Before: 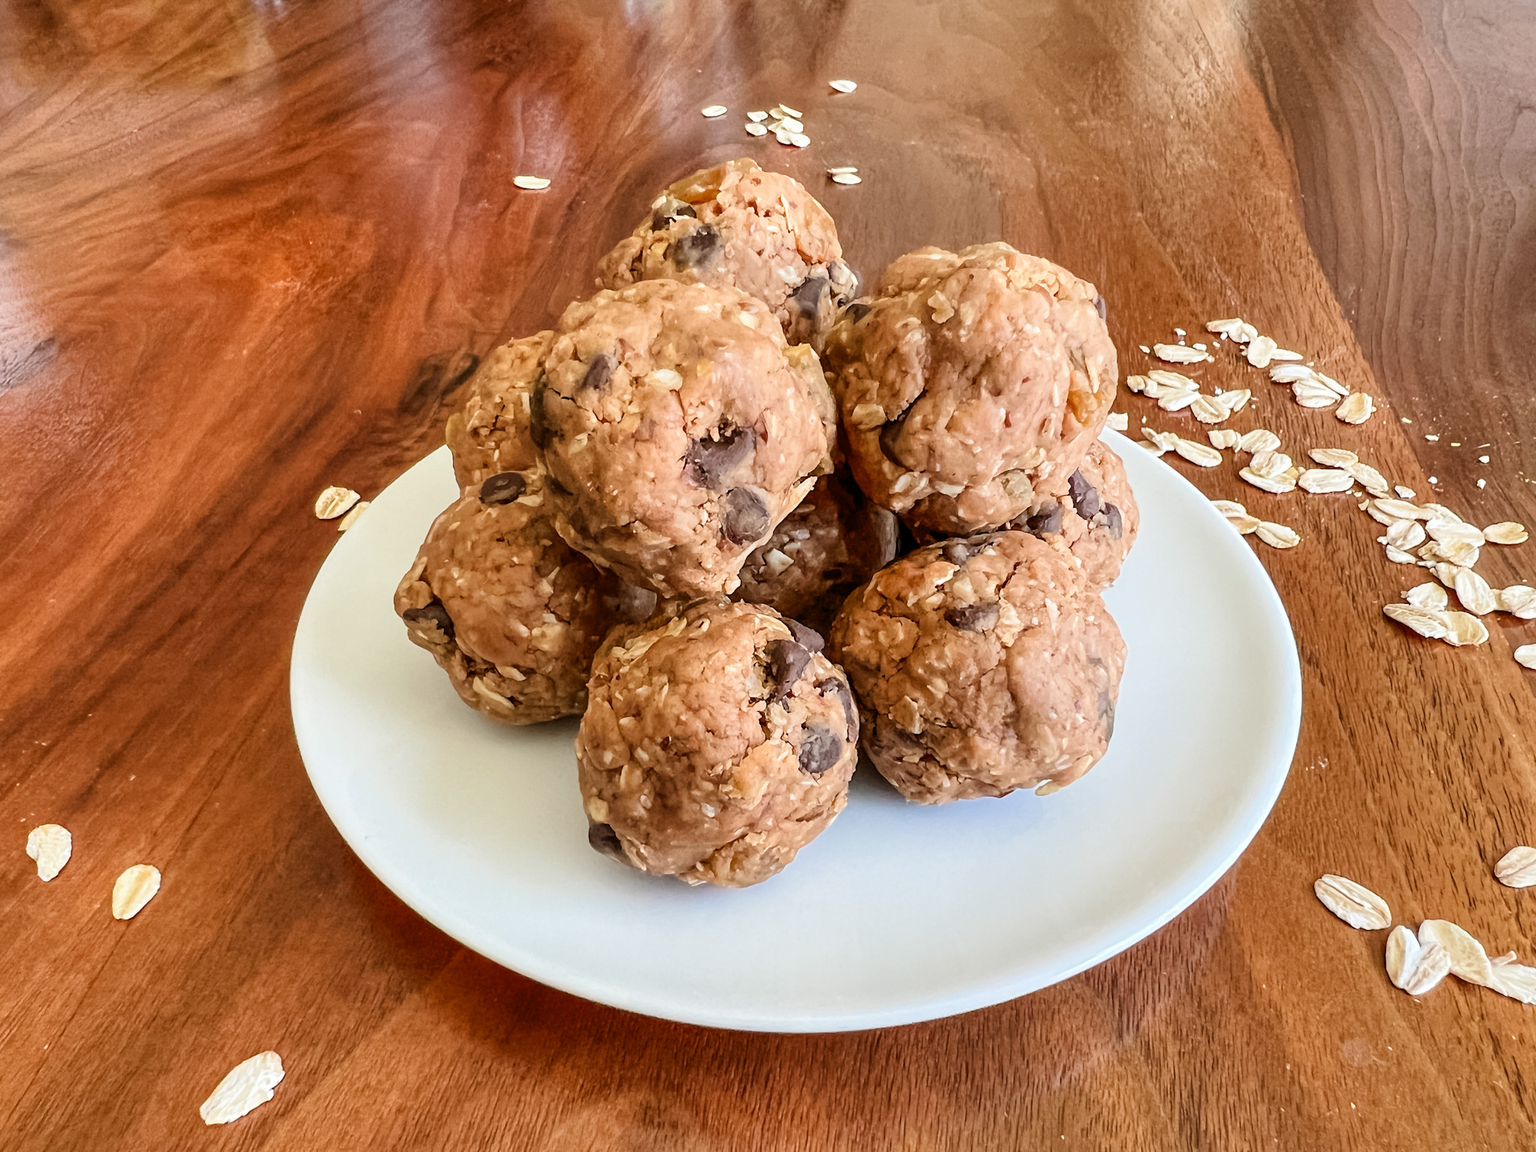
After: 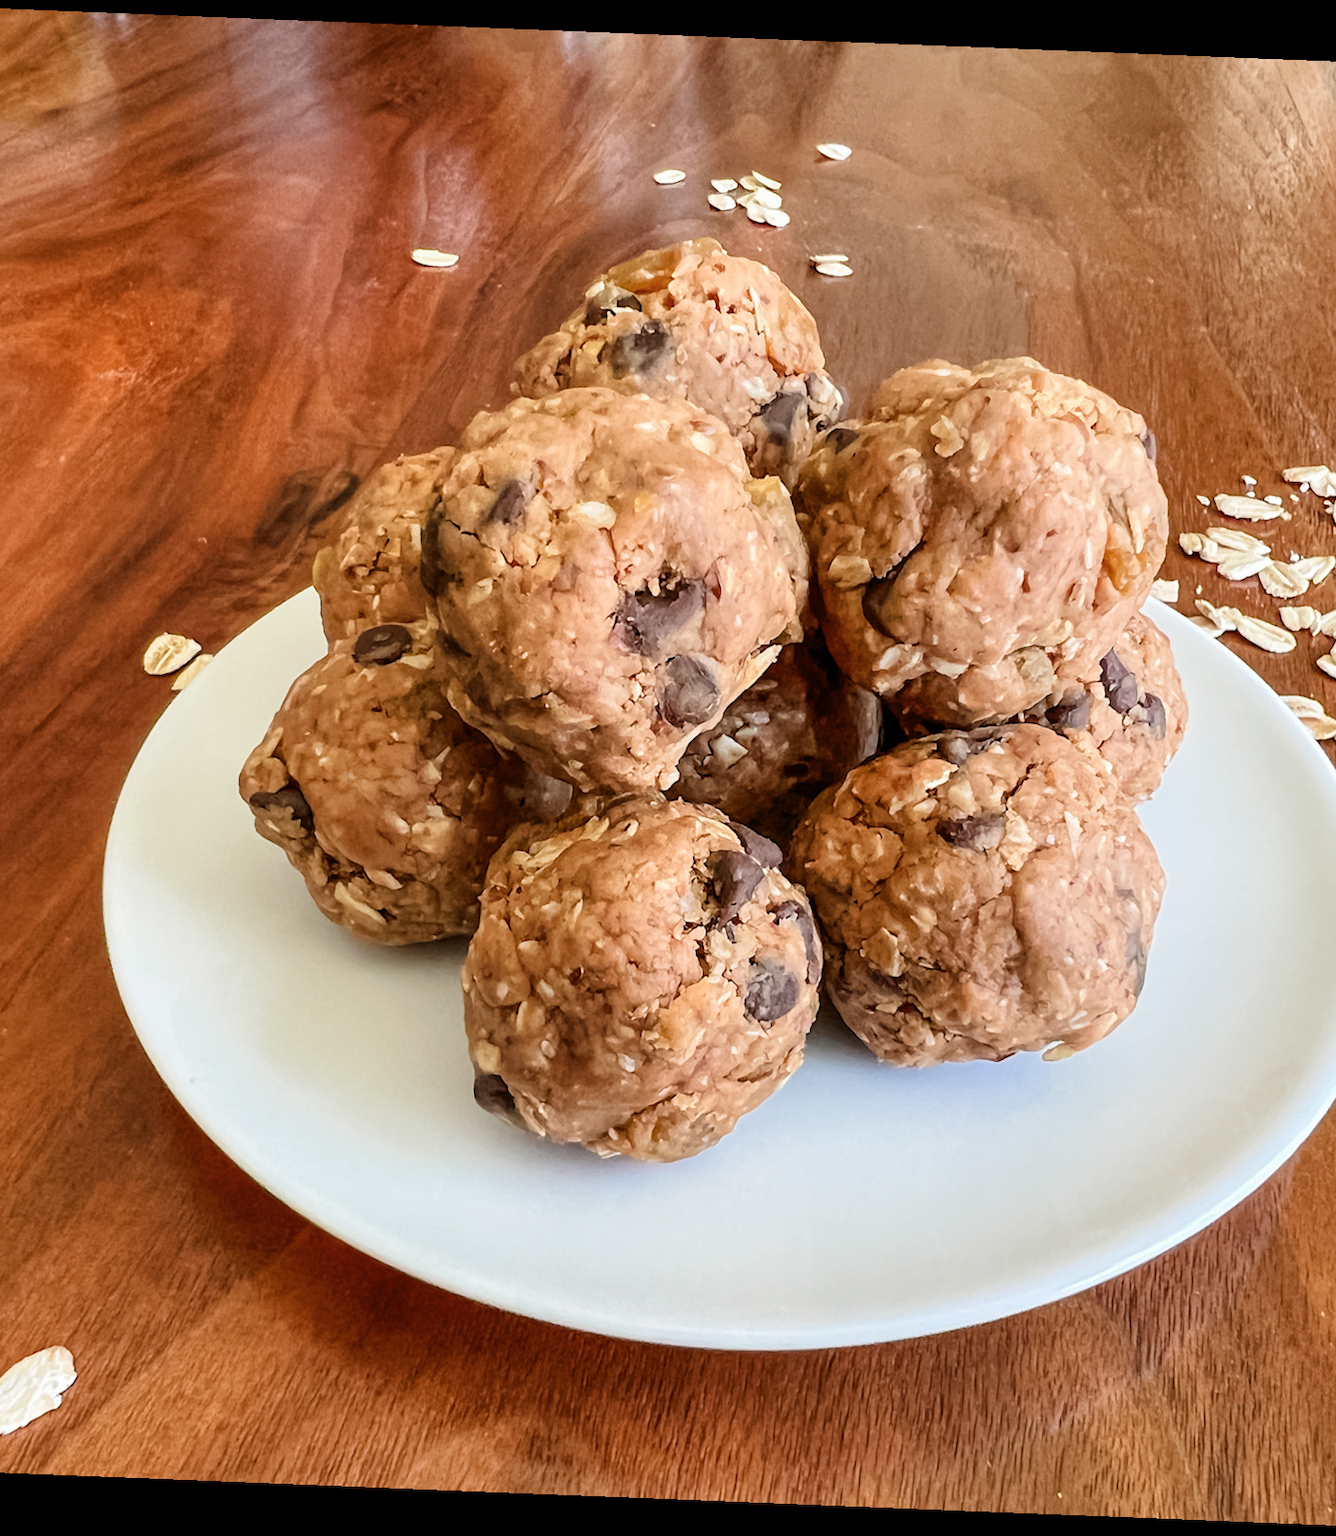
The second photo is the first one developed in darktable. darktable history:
rotate and perspective: rotation 2.27°, automatic cropping off
color balance rgb: on, module defaults
crop and rotate: left 14.385%, right 18.948%
